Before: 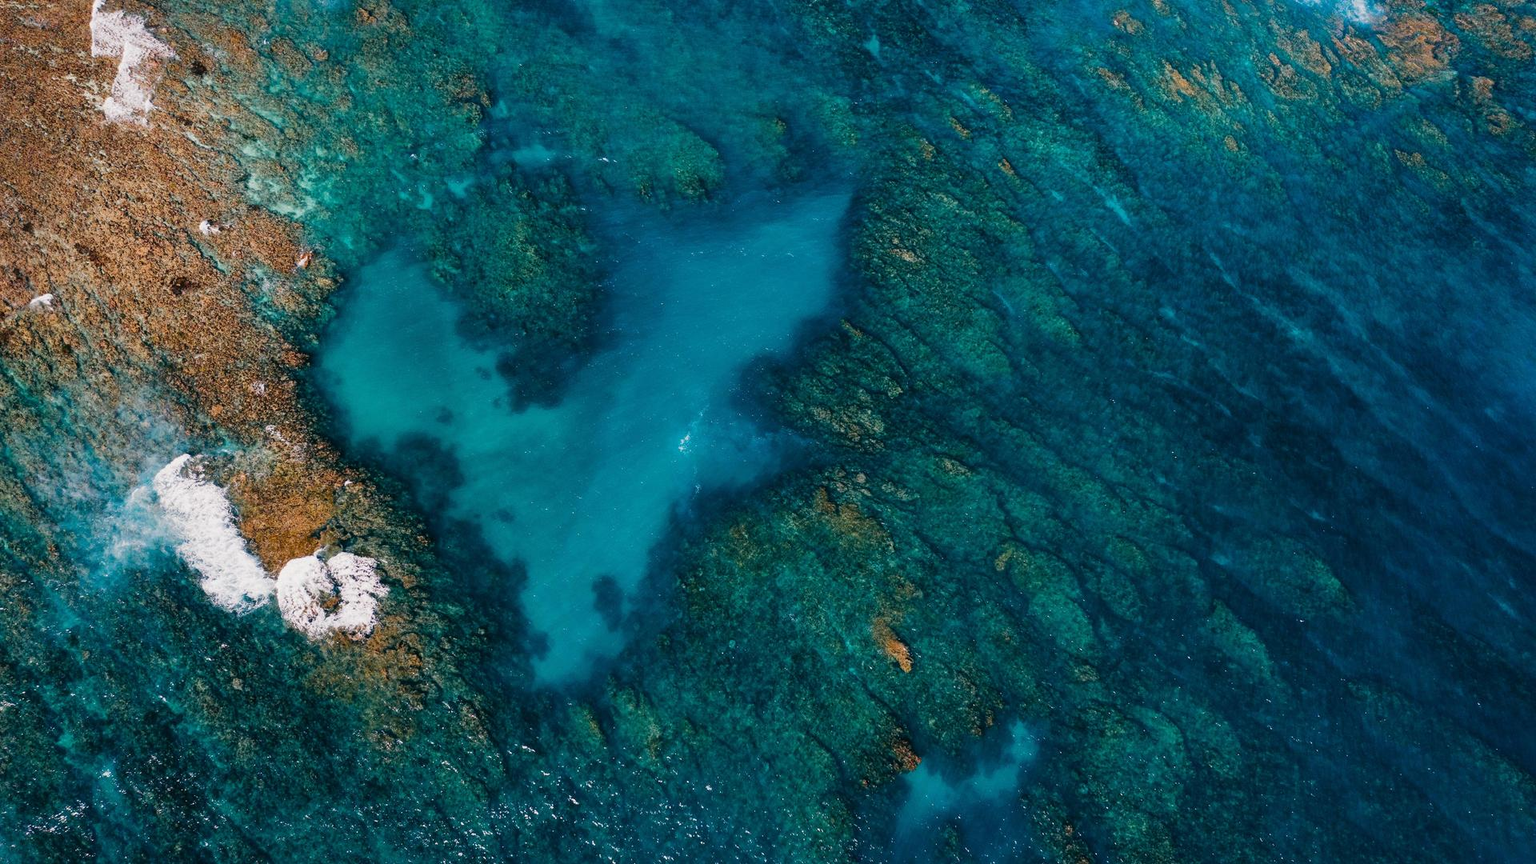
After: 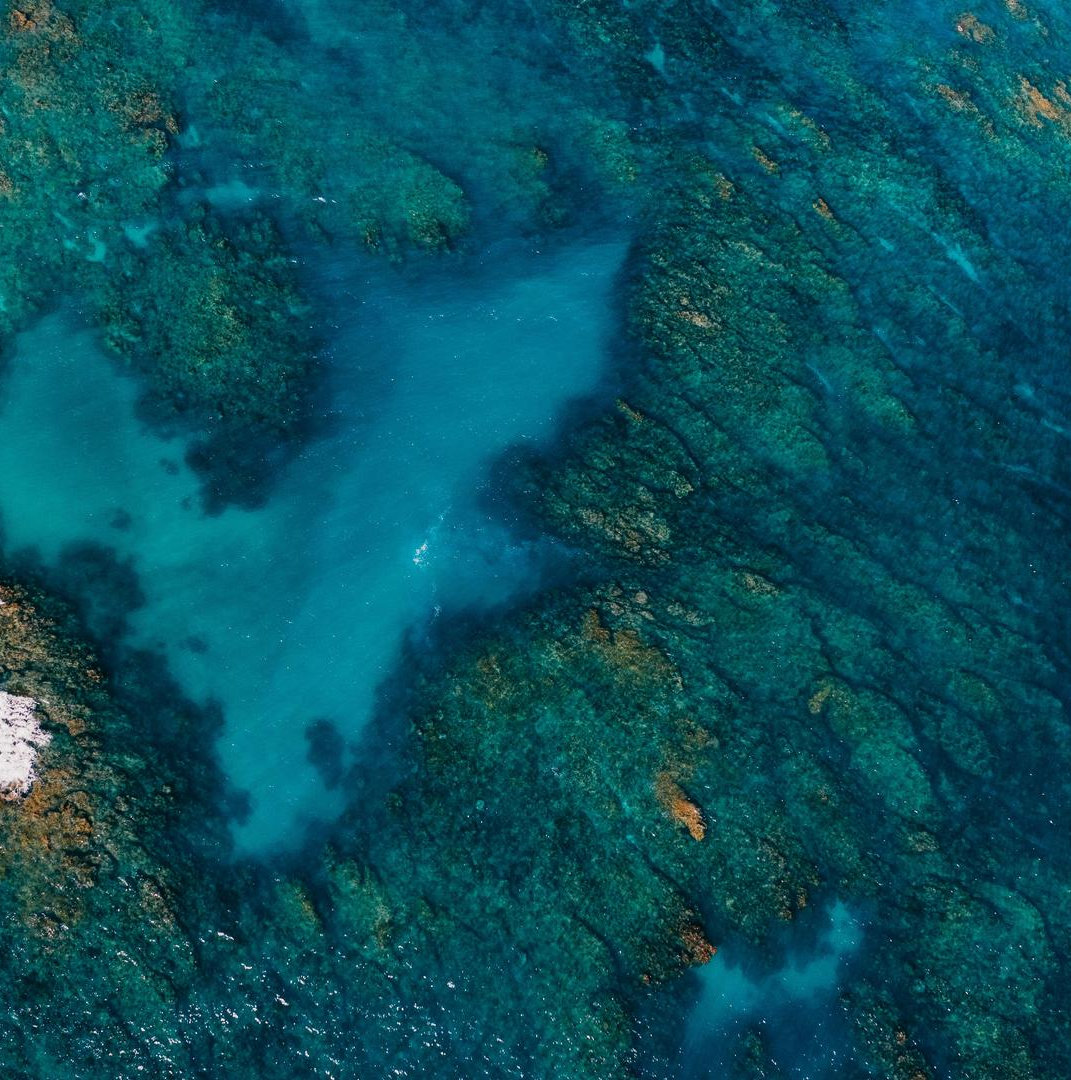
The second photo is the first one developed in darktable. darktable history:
crop and rotate: left 22.672%, right 21.544%
